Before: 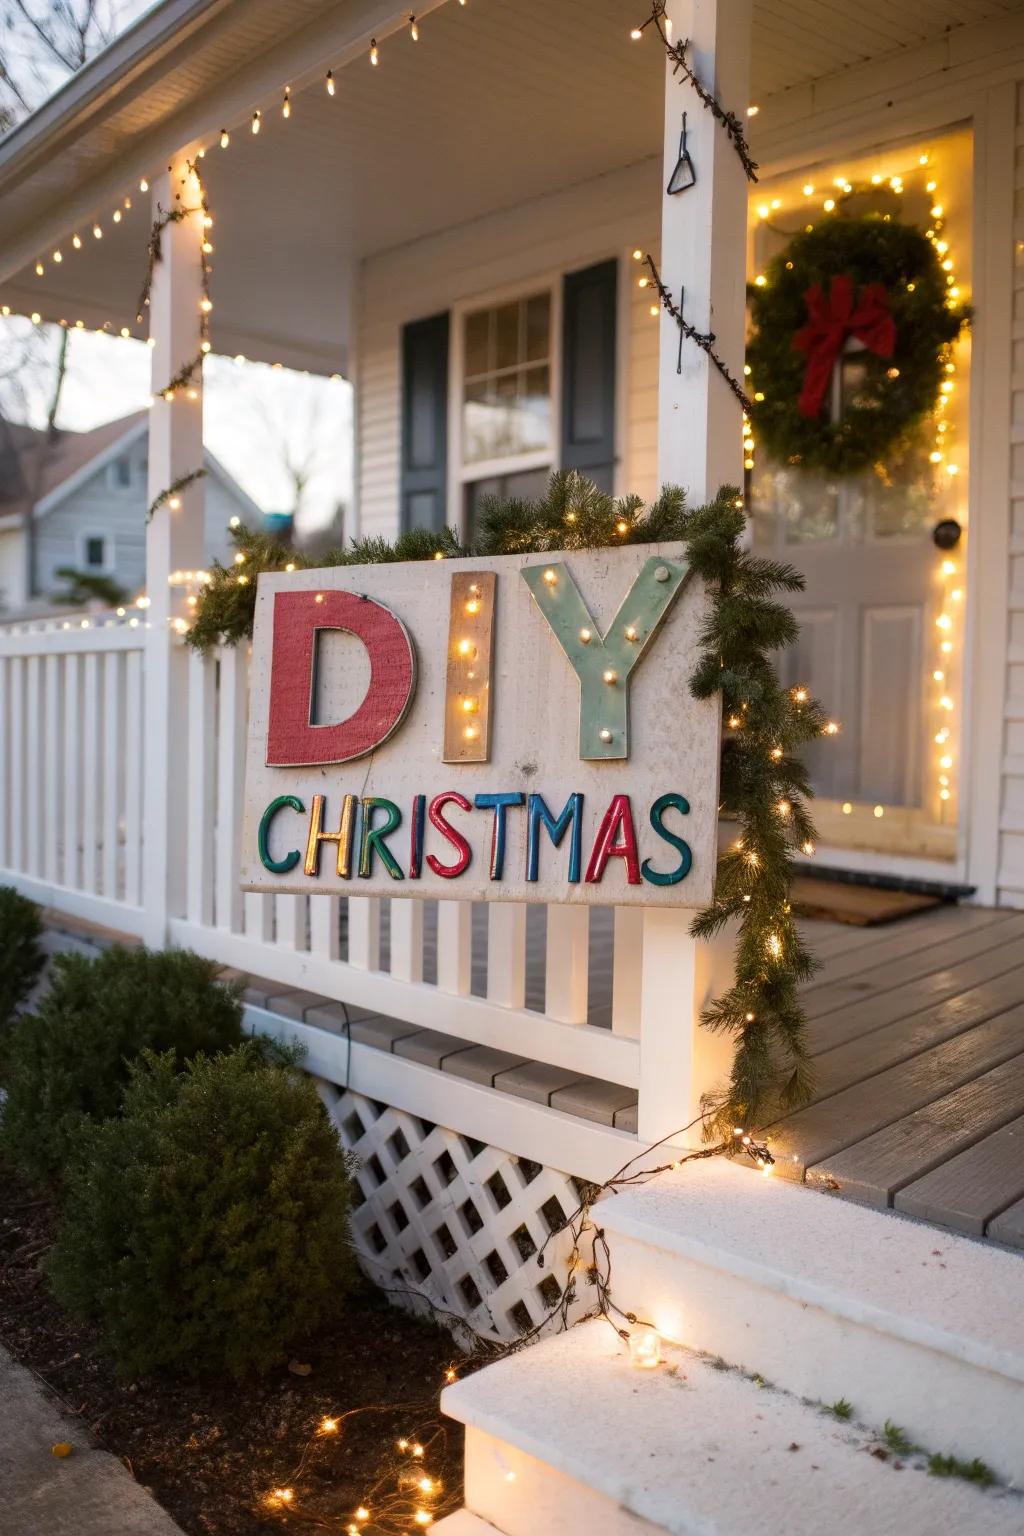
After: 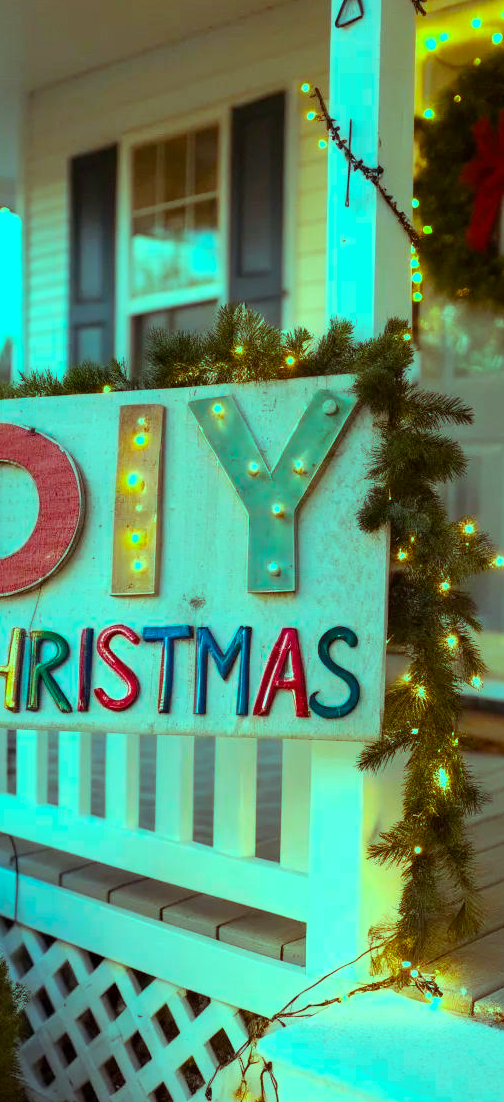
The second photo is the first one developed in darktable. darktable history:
crop: left 32.423%, top 10.922%, right 18.327%, bottom 17.33%
color balance rgb: shadows lift › chroma 1.023%, shadows lift › hue 29.04°, highlights gain › luminance 19.77%, highlights gain › chroma 13.13%, highlights gain › hue 176°, linear chroma grading › global chroma 9.842%, perceptual saturation grading › global saturation 19.54%
